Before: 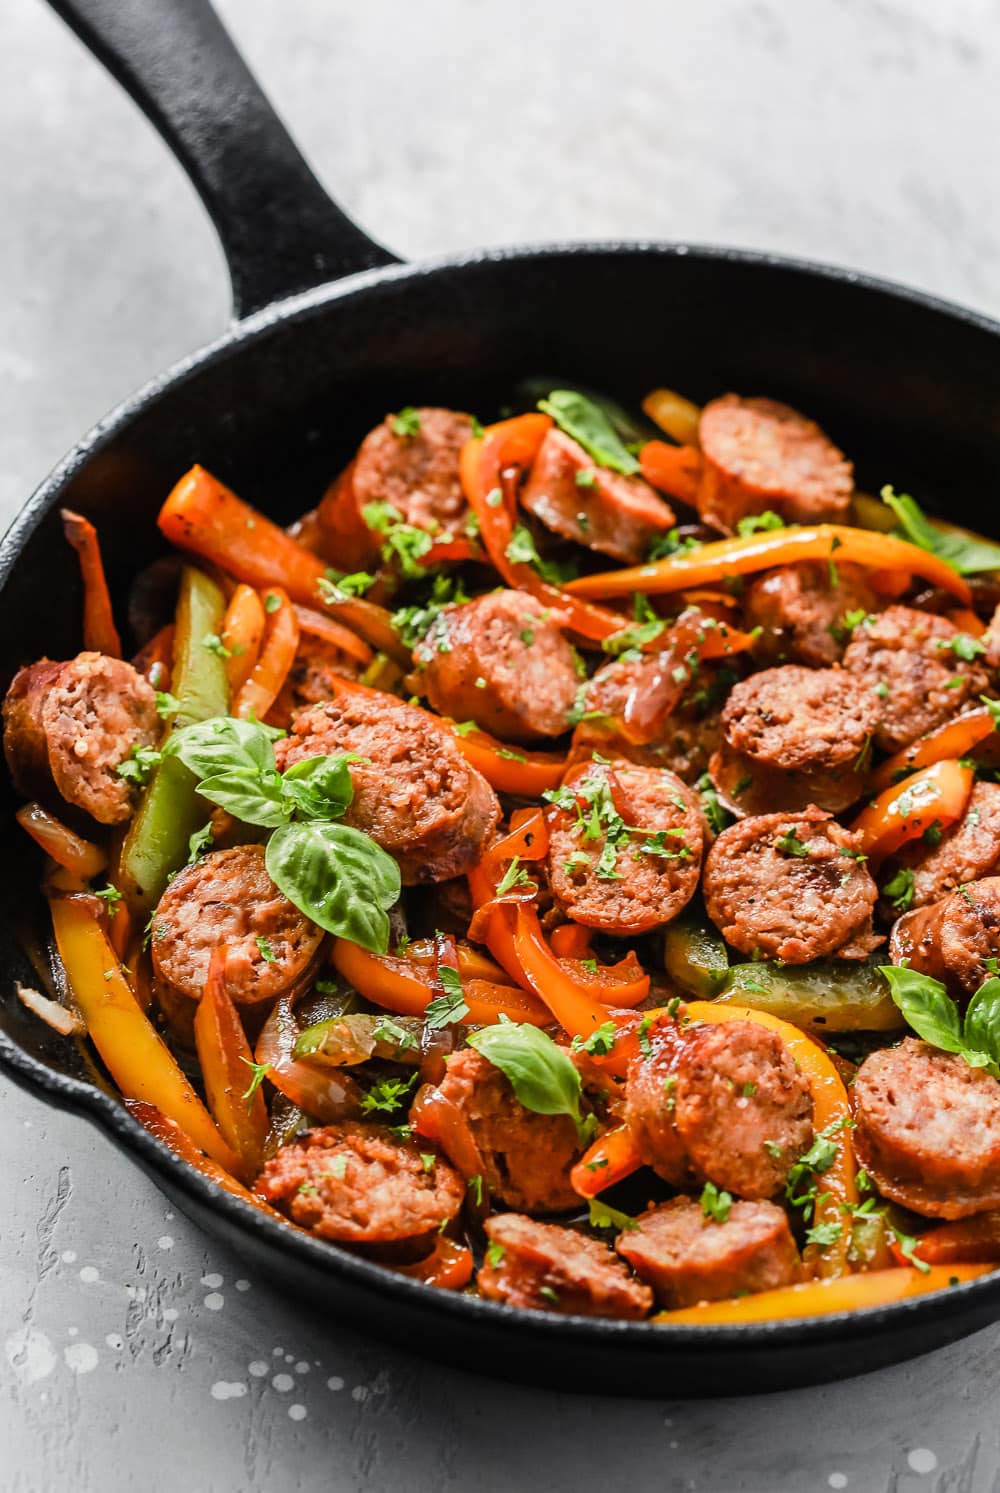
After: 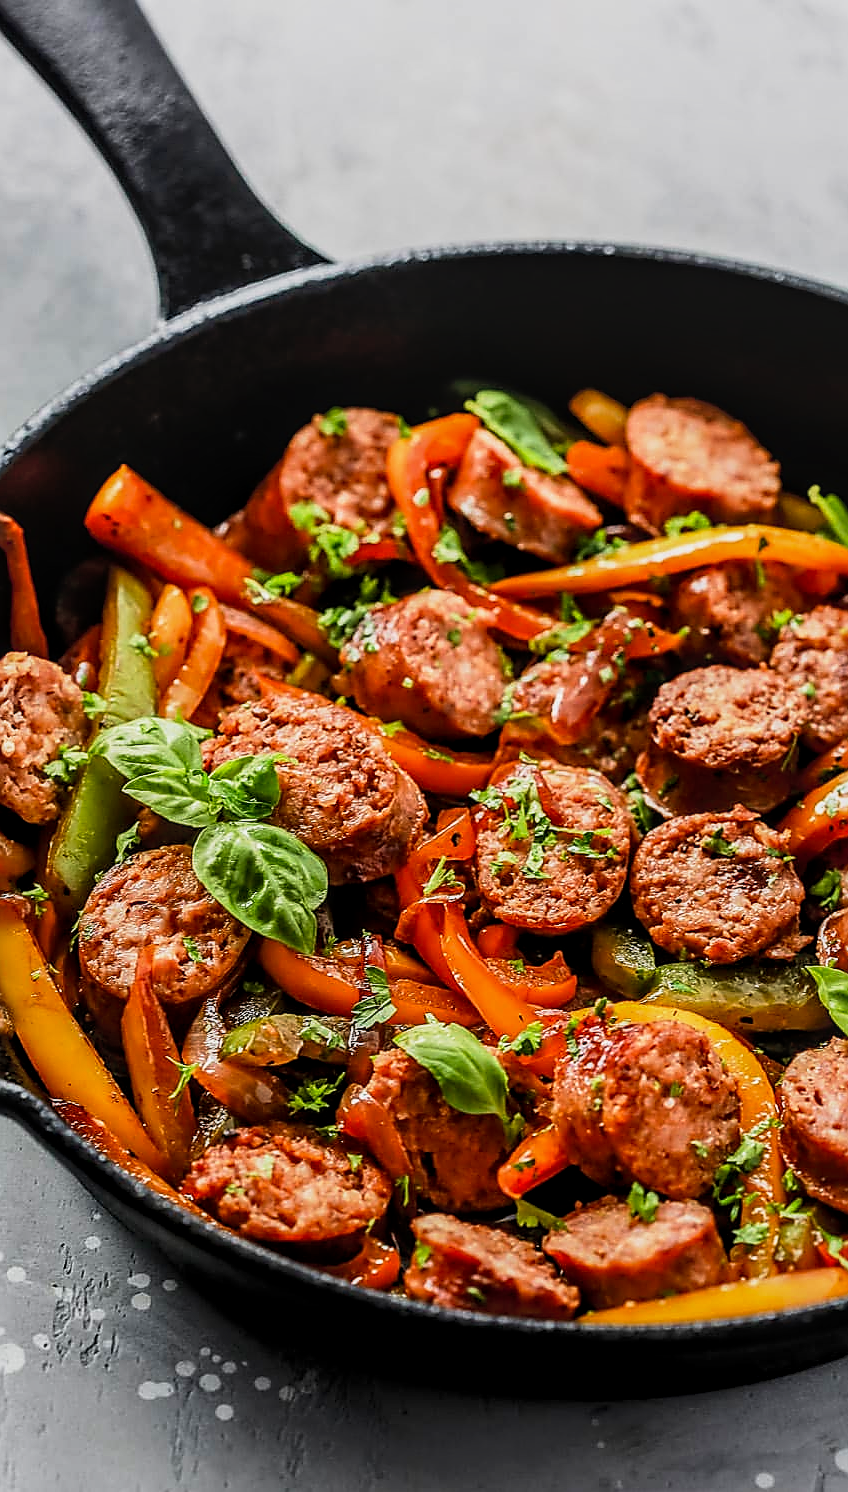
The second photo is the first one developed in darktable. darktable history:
base curve: curves: ch0 [(0, 0) (0.005, 0.002) (0.193, 0.295) (0.399, 0.664) (0.75, 0.928) (1, 1)], preserve colors none
sharpen: radius 1.369, amount 1.253, threshold 0.614
shadows and highlights: shadows 62.83, white point adjustment 0.334, highlights -34.02, compress 83.8%
exposure: exposure -0.906 EV, compensate exposure bias true, compensate highlight preservation false
crop: left 7.324%, right 7.854%
local contrast: on, module defaults
velvia: on, module defaults
